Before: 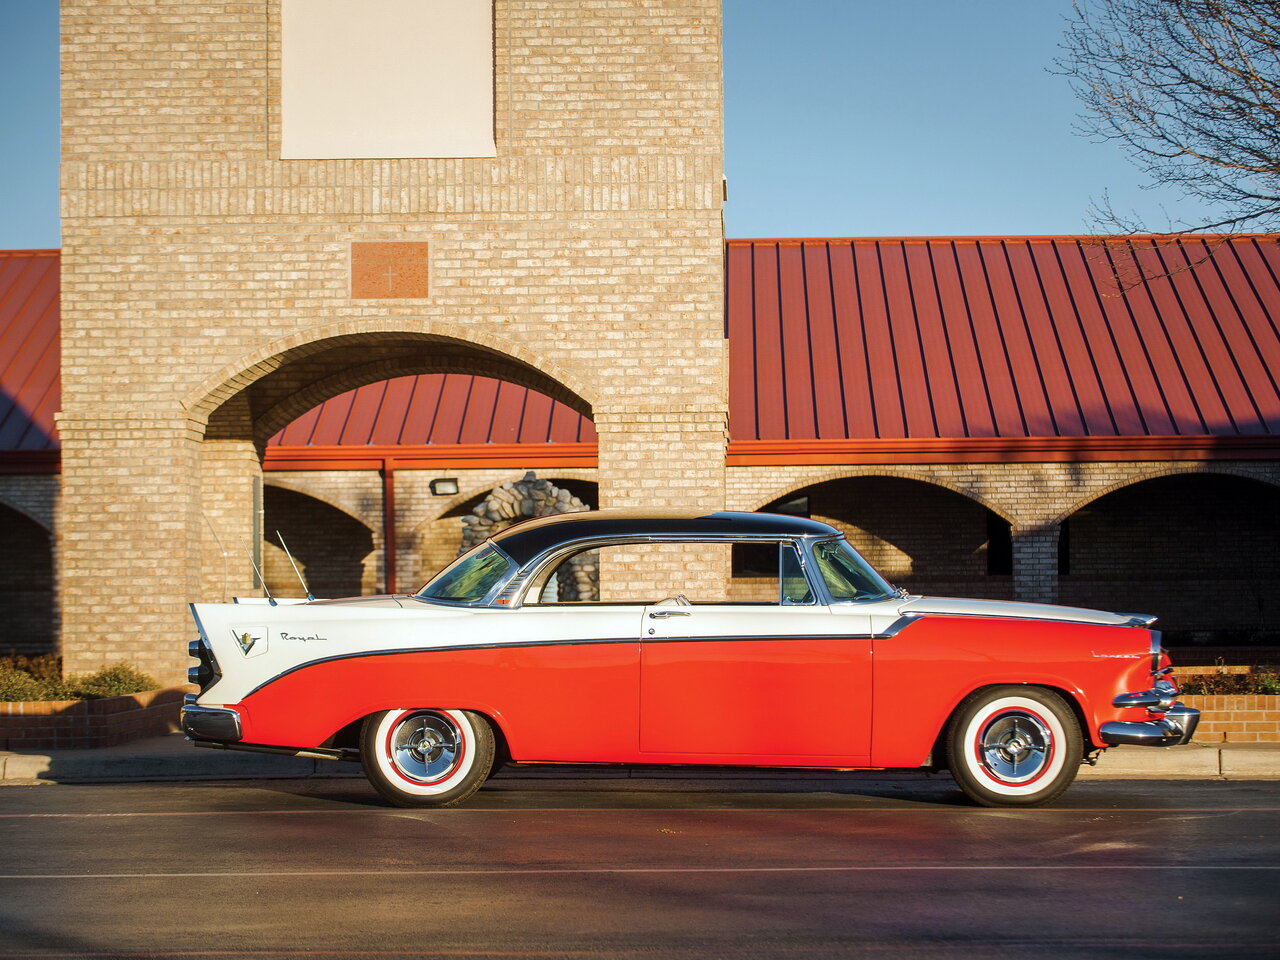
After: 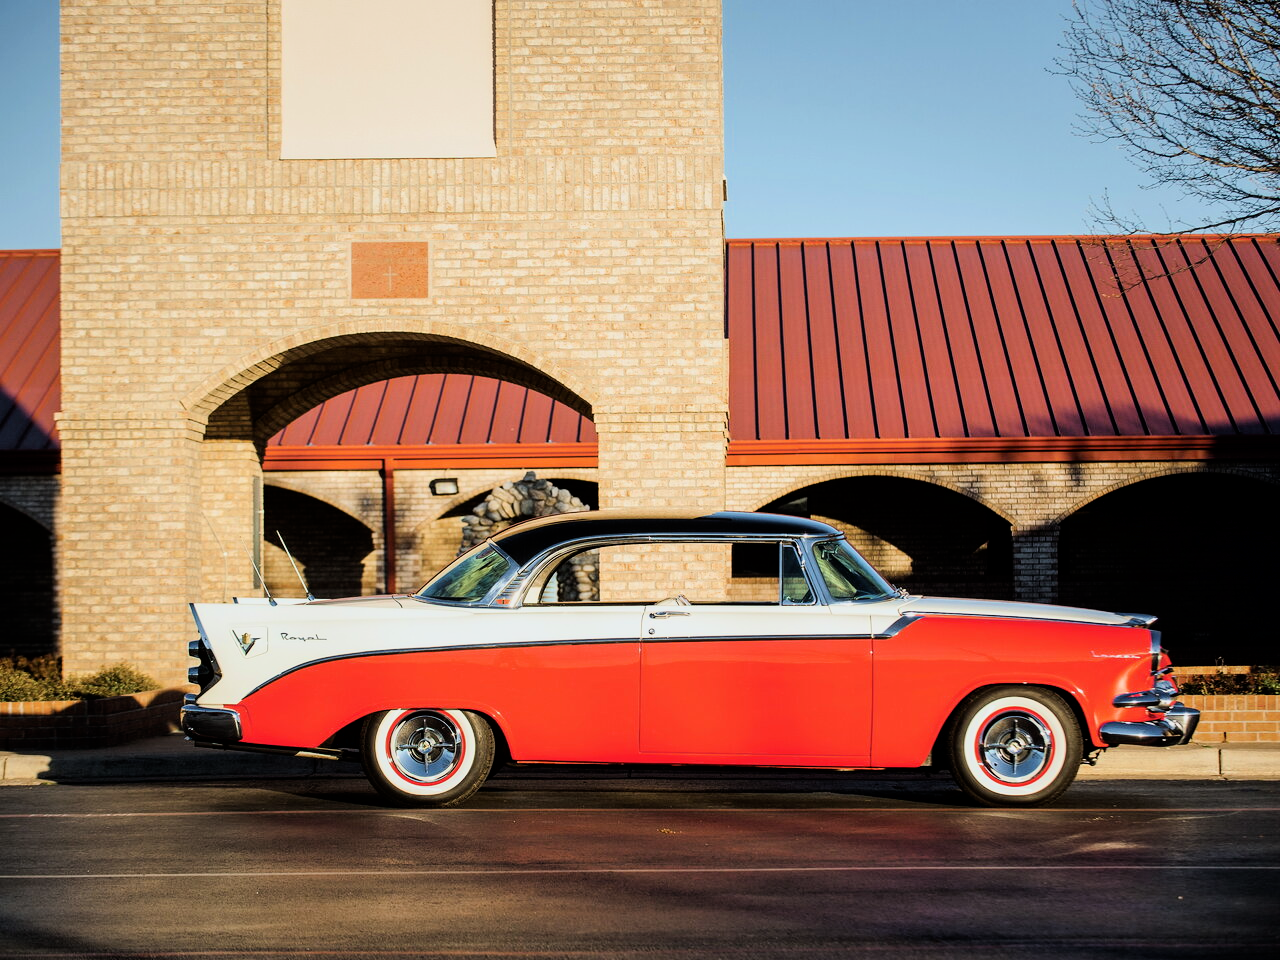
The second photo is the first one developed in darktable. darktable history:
filmic rgb: hardness 4.17, contrast 1.364, color science v6 (2022)
white balance: emerald 1
exposure: black level correction 0.002, exposure 0.15 EV, compensate highlight preservation false
